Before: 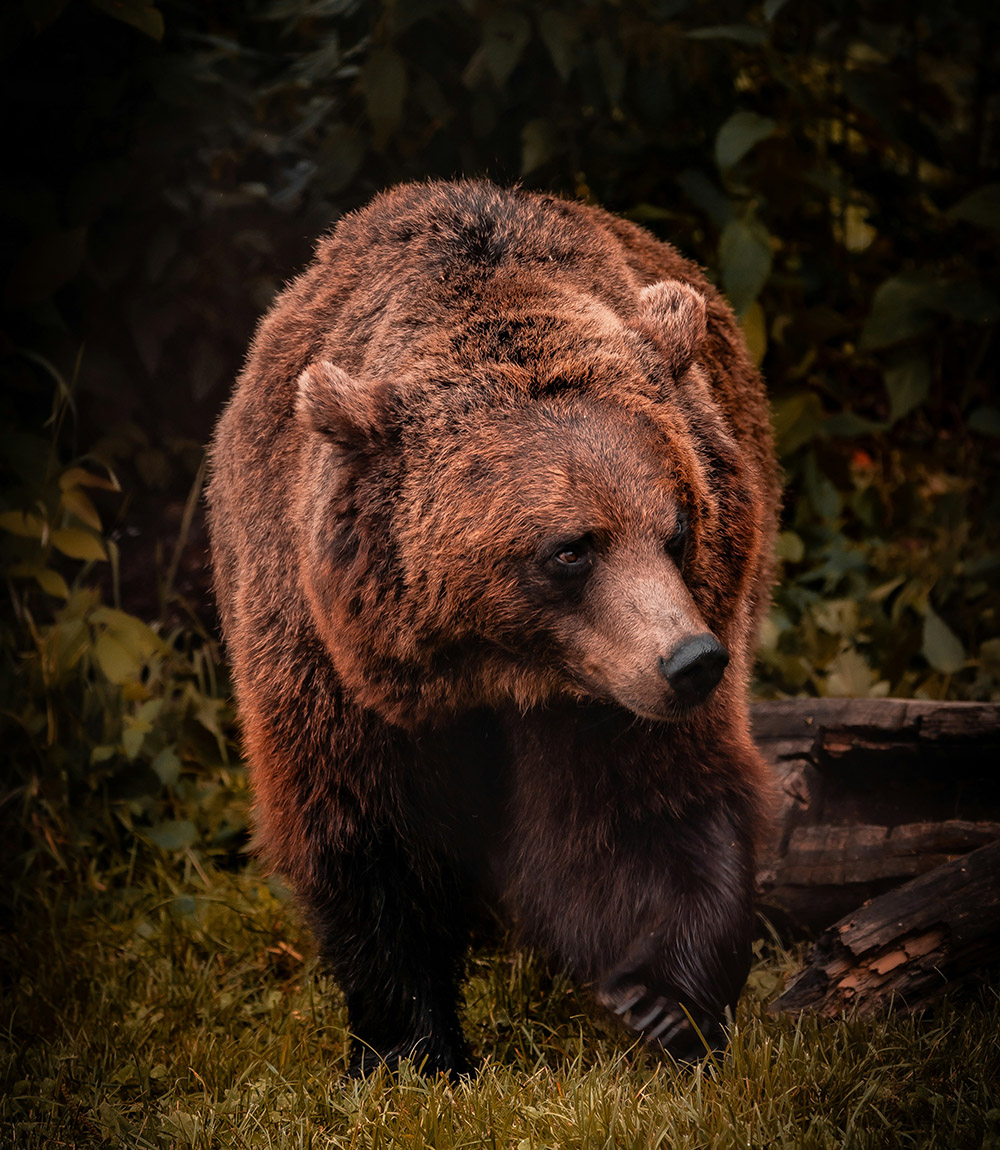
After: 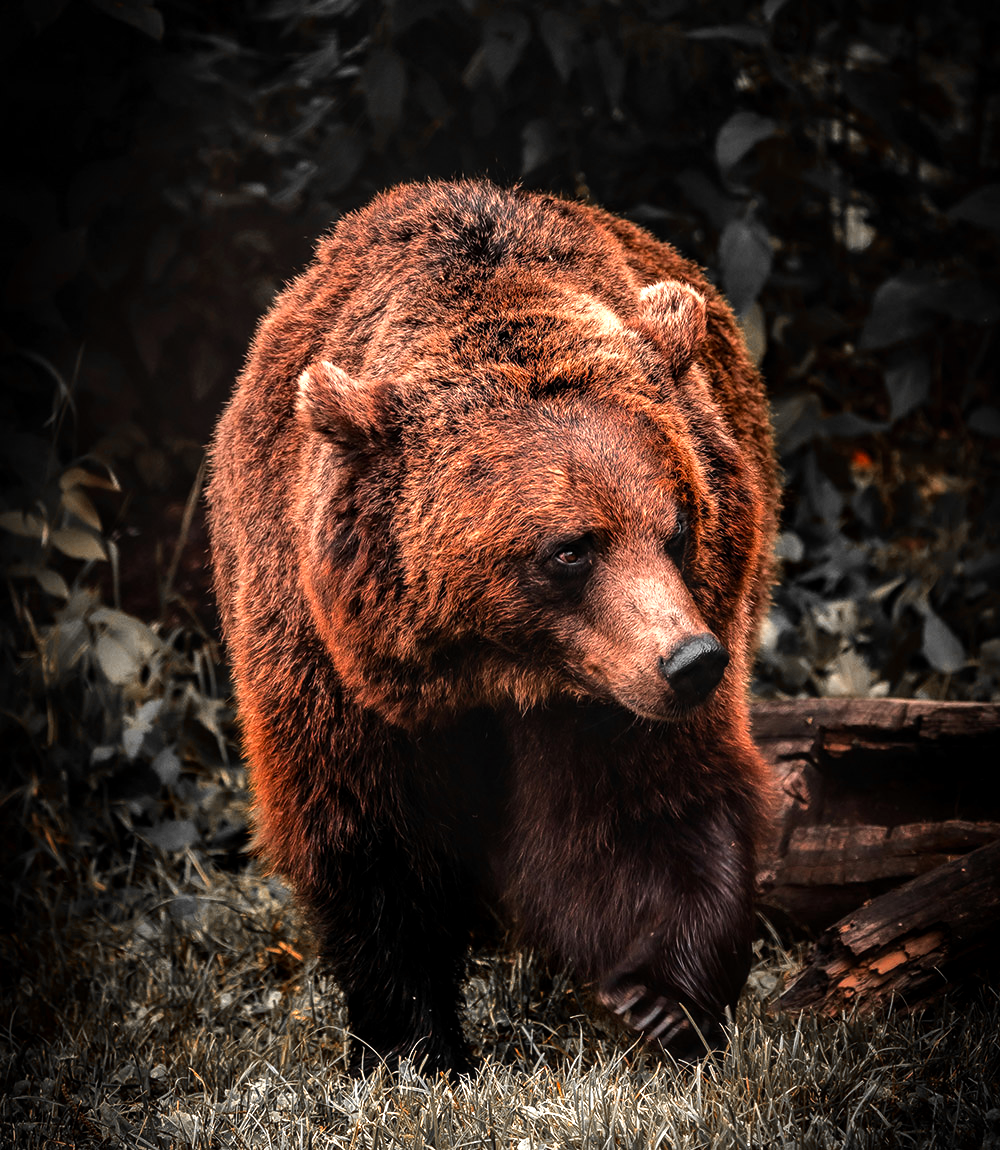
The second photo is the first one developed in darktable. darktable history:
color zones: curves: ch0 [(0, 0.497) (0.096, 0.361) (0.221, 0.538) (0.429, 0.5) (0.571, 0.5) (0.714, 0.5) (0.857, 0.5) (1, 0.497)]; ch1 [(0, 0.5) (0.143, 0.5) (0.257, -0.002) (0.429, 0.04) (0.571, -0.001) (0.714, -0.015) (0.857, 0.024) (1, 0.5)]
local contrast: on, module defaults
exposure: black level correction 0, exposure 0.7 EV, compensate exposure bias true, compensate highlight preservation false
tone equalizer: -8 EV -1.08 EV, -7 EV -1.01 EV, -6 EV -0.867 EV, -5 EV -0.578 EV, -3 EV 0.578 EV, -2 EV 0.867 EV, -1 EV 1.01 EV, +0 EV 1.08 EV, edges refinement/feathering 500, mask exposure compensation -1.57 EV, preserve details no
